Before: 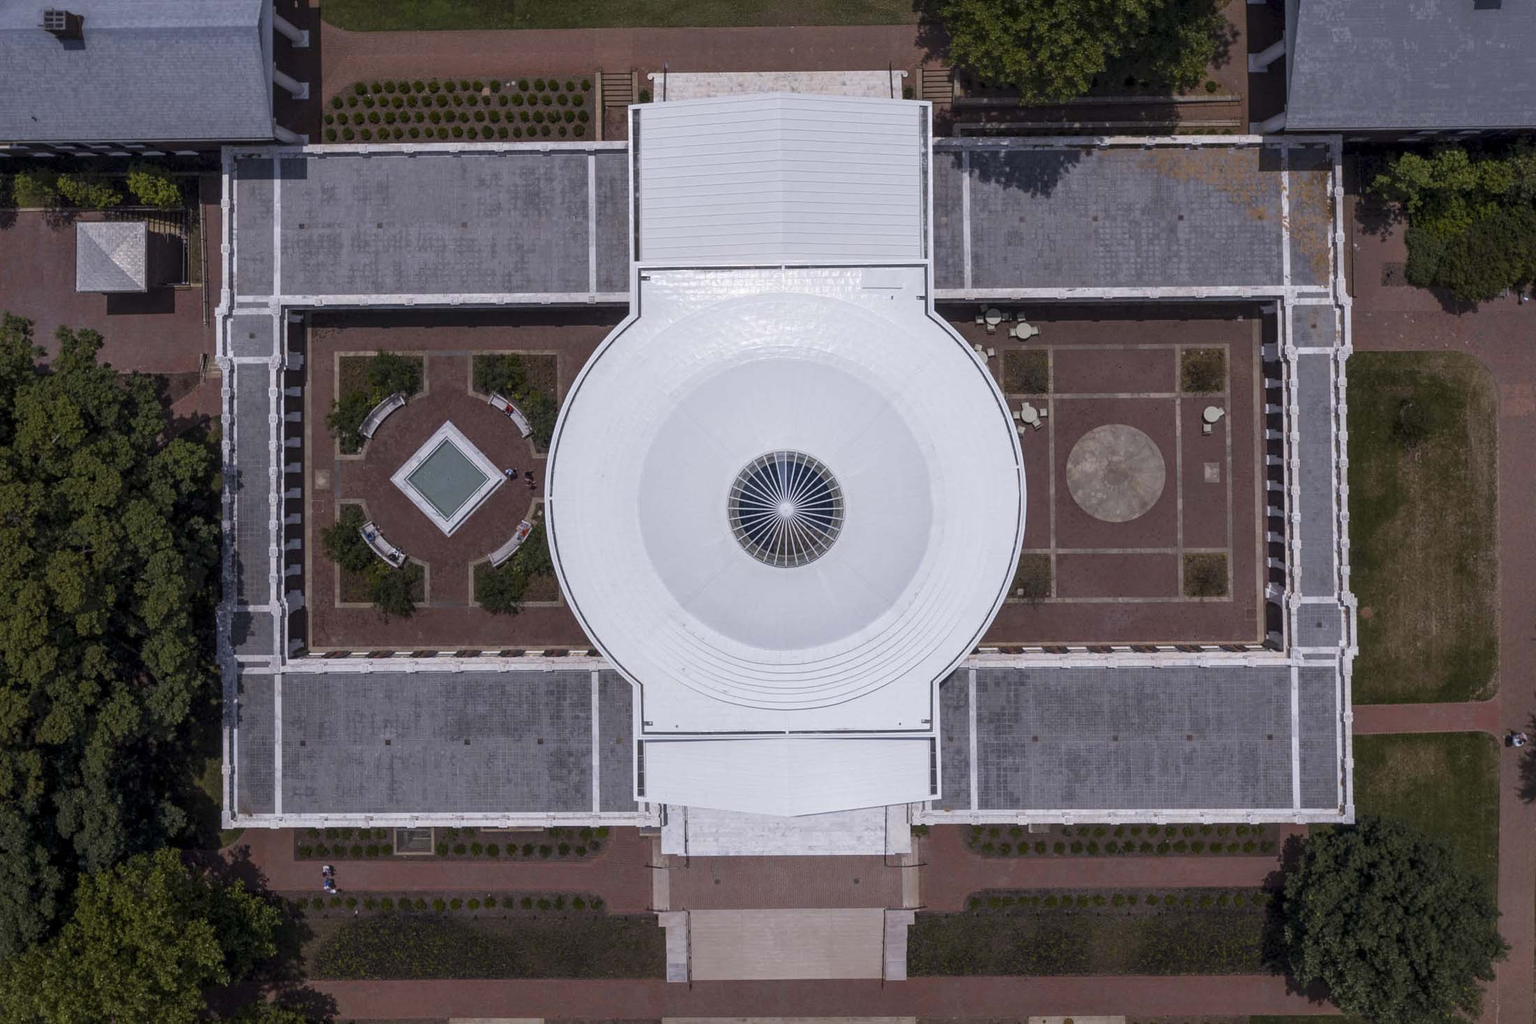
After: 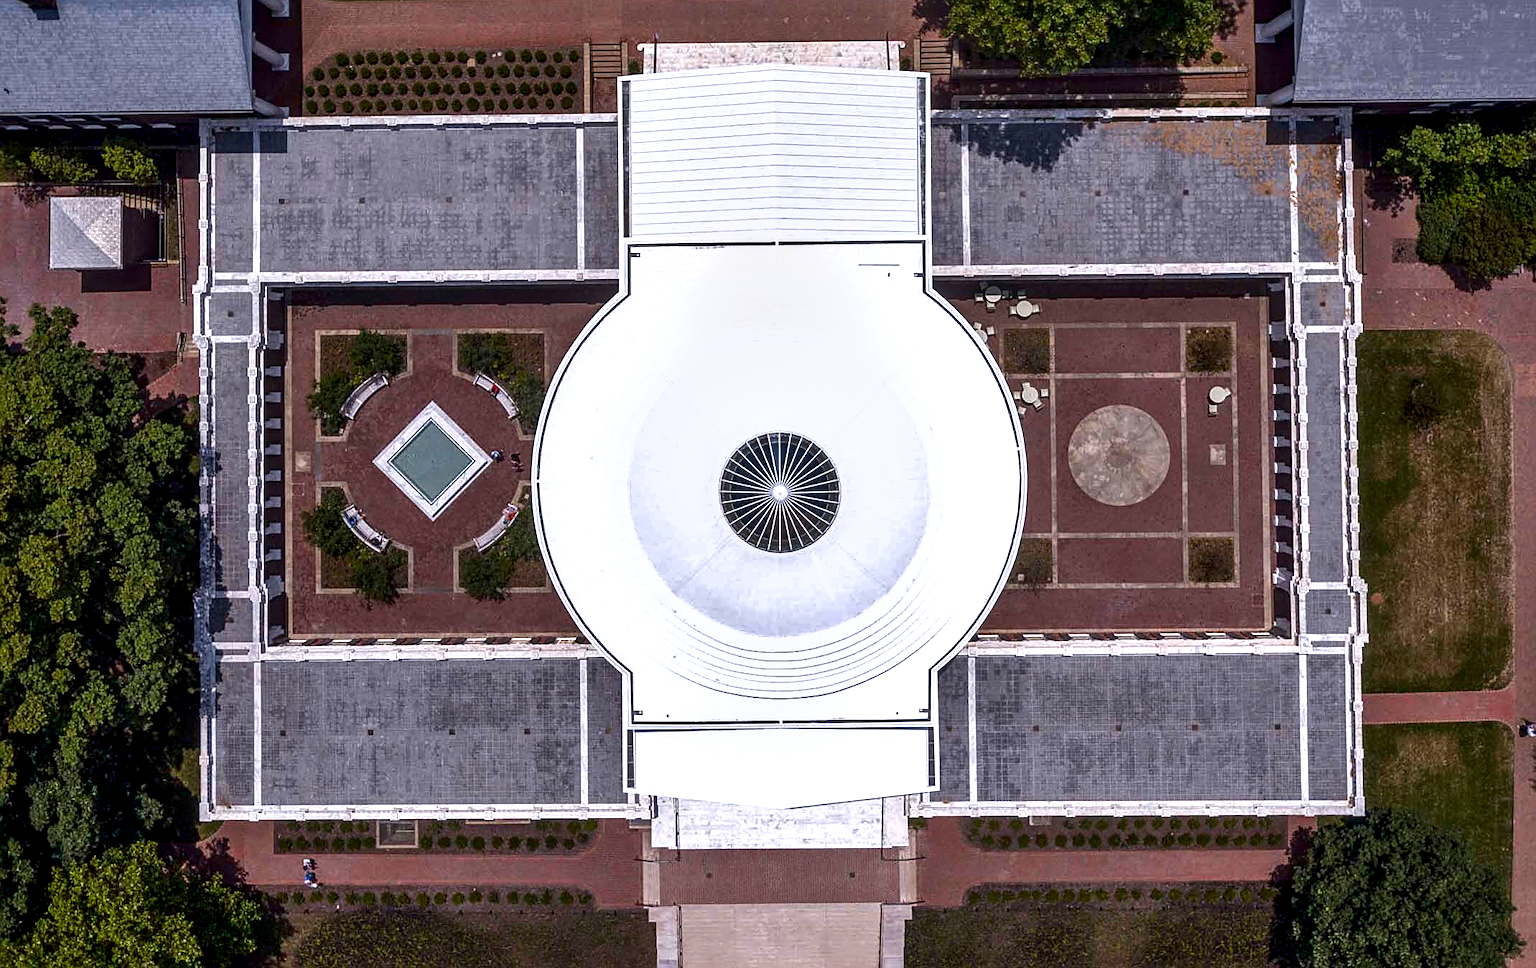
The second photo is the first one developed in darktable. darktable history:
crop: left 1.858%, top 3.036%, right 0.902%, bottom 4.957%
local contrast: on, module defaults
exposure: exposure 0.203 EV, compensate exposure bias true, compensate highlight preservation false
contrast brightness saturation: brightness -0.214, saturation 0.075
sharpen: on, module defaults
shadows and highlights: low approximation 0.01, soften with gaussian
